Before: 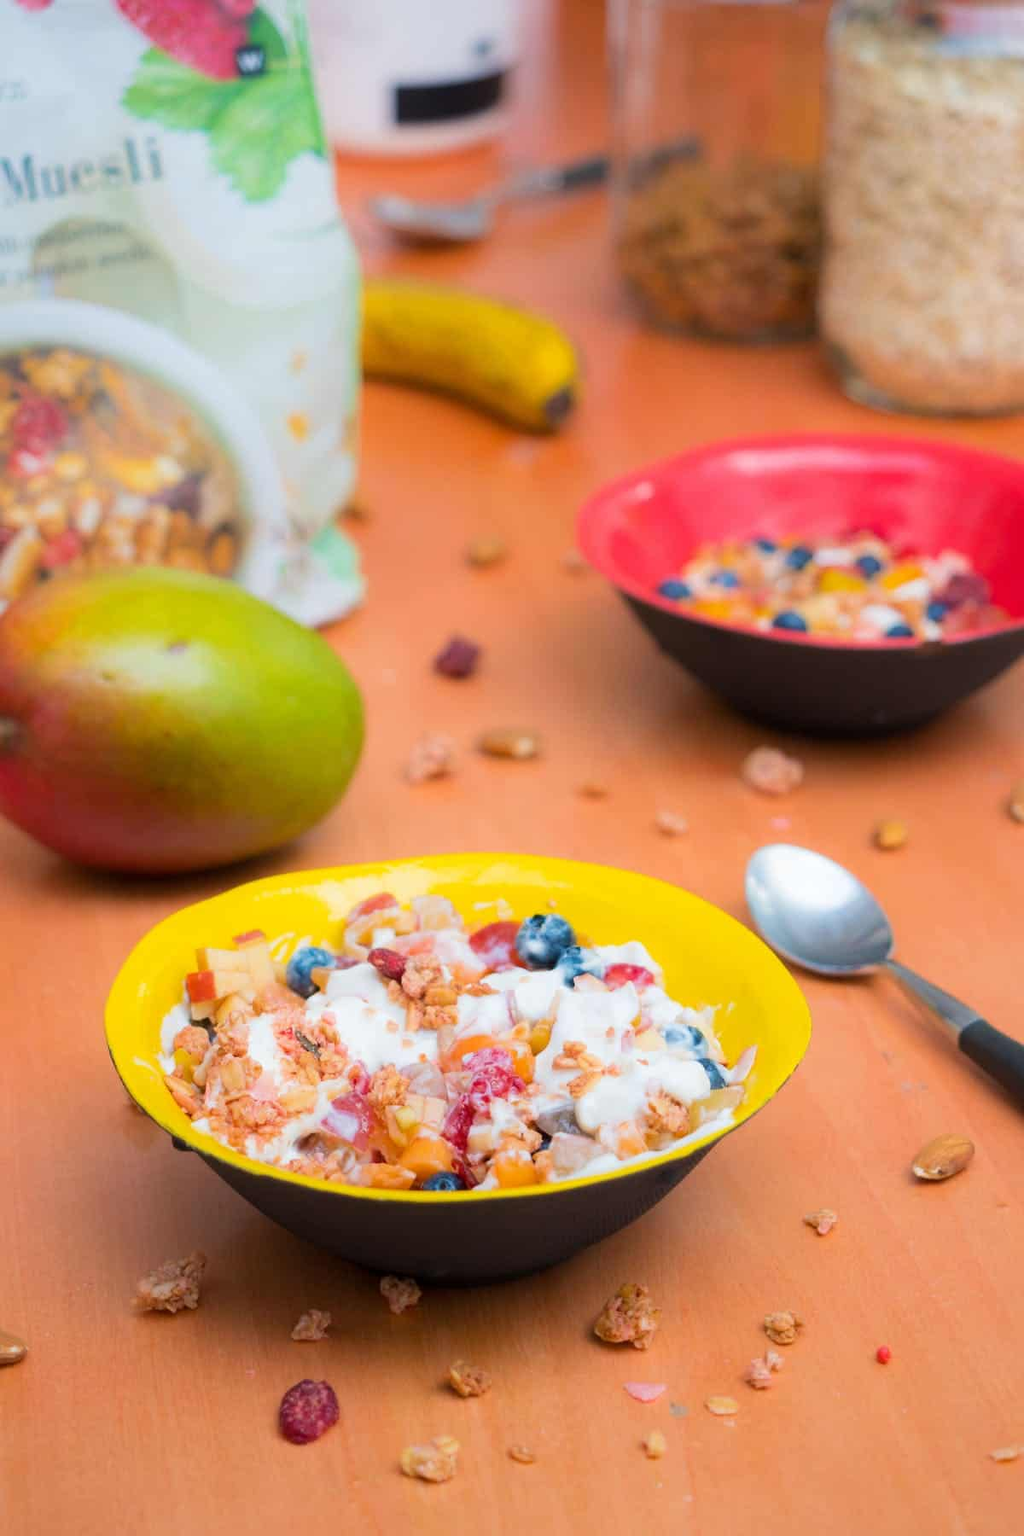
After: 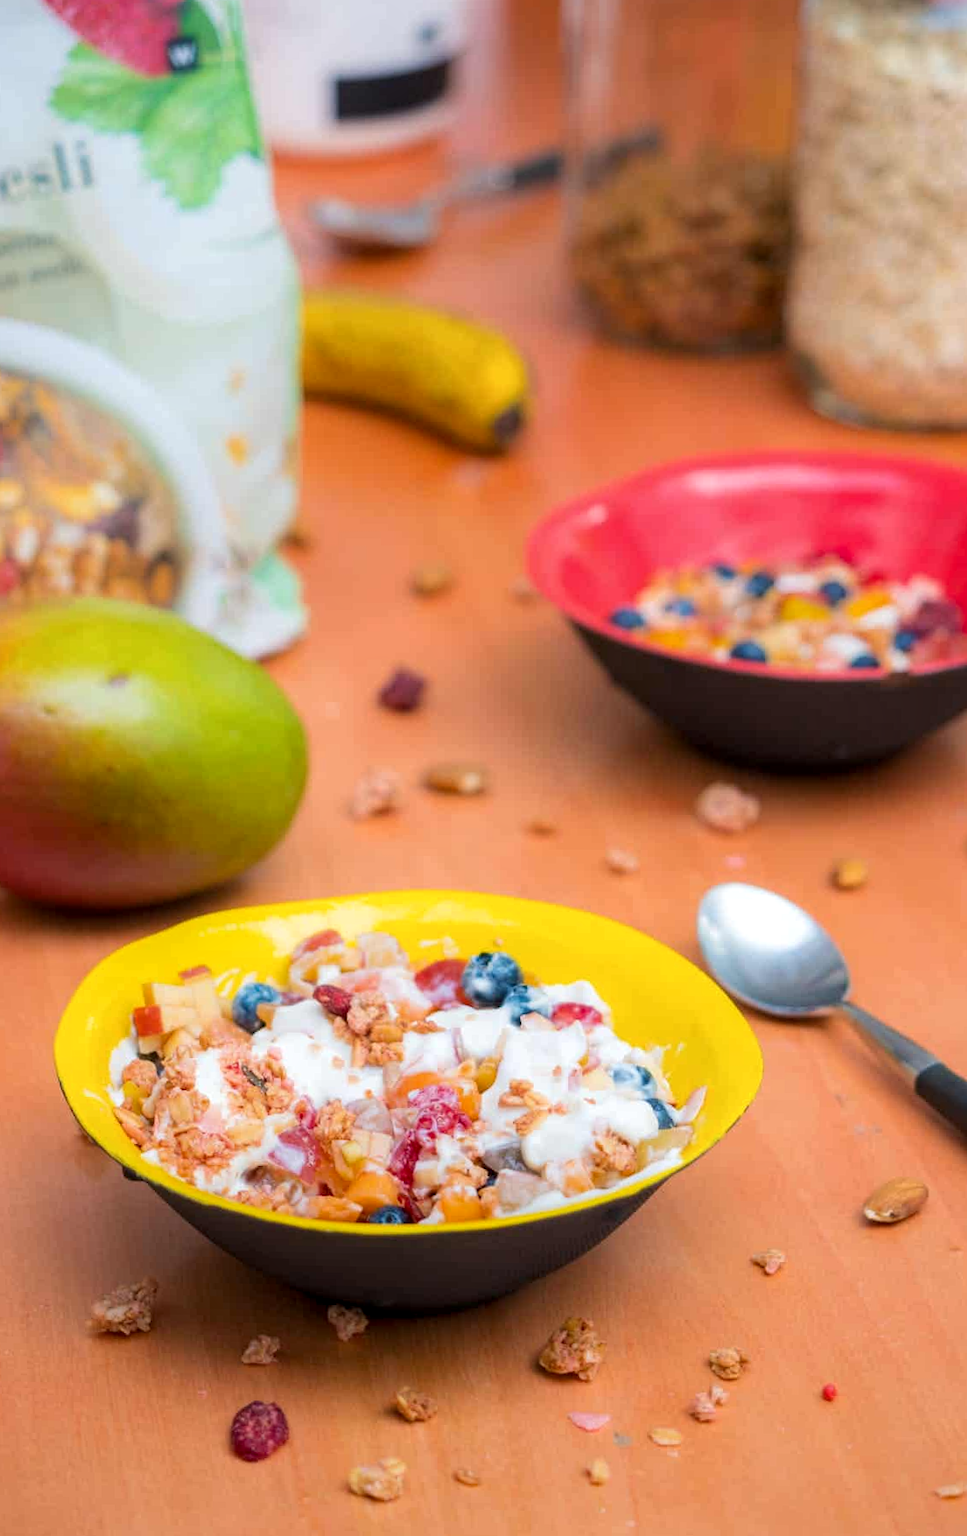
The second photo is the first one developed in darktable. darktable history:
crop and rotate: left 3.238%
local contrast: on, module defaults
rotate and perspective: rotation 0.074°, lens shift (vertical) 0.096, lens shift (horizontal) -0.041, crop left 0.043, crop right 0.952, crop top 0.024, crop bottom 0.979
